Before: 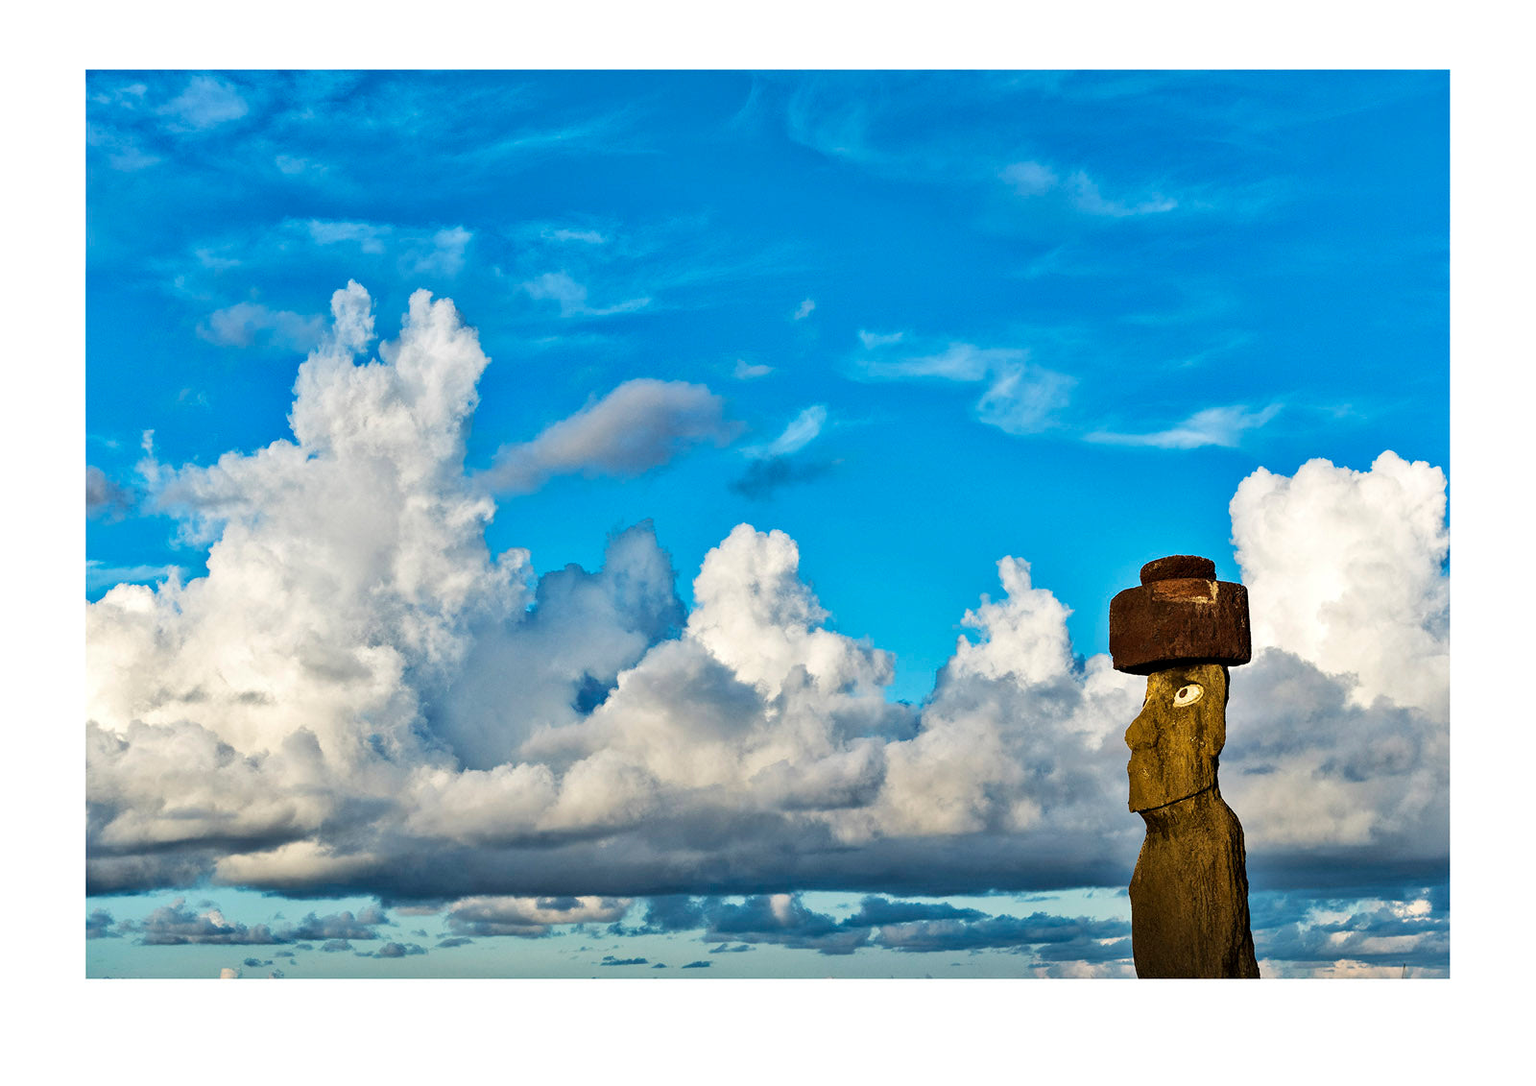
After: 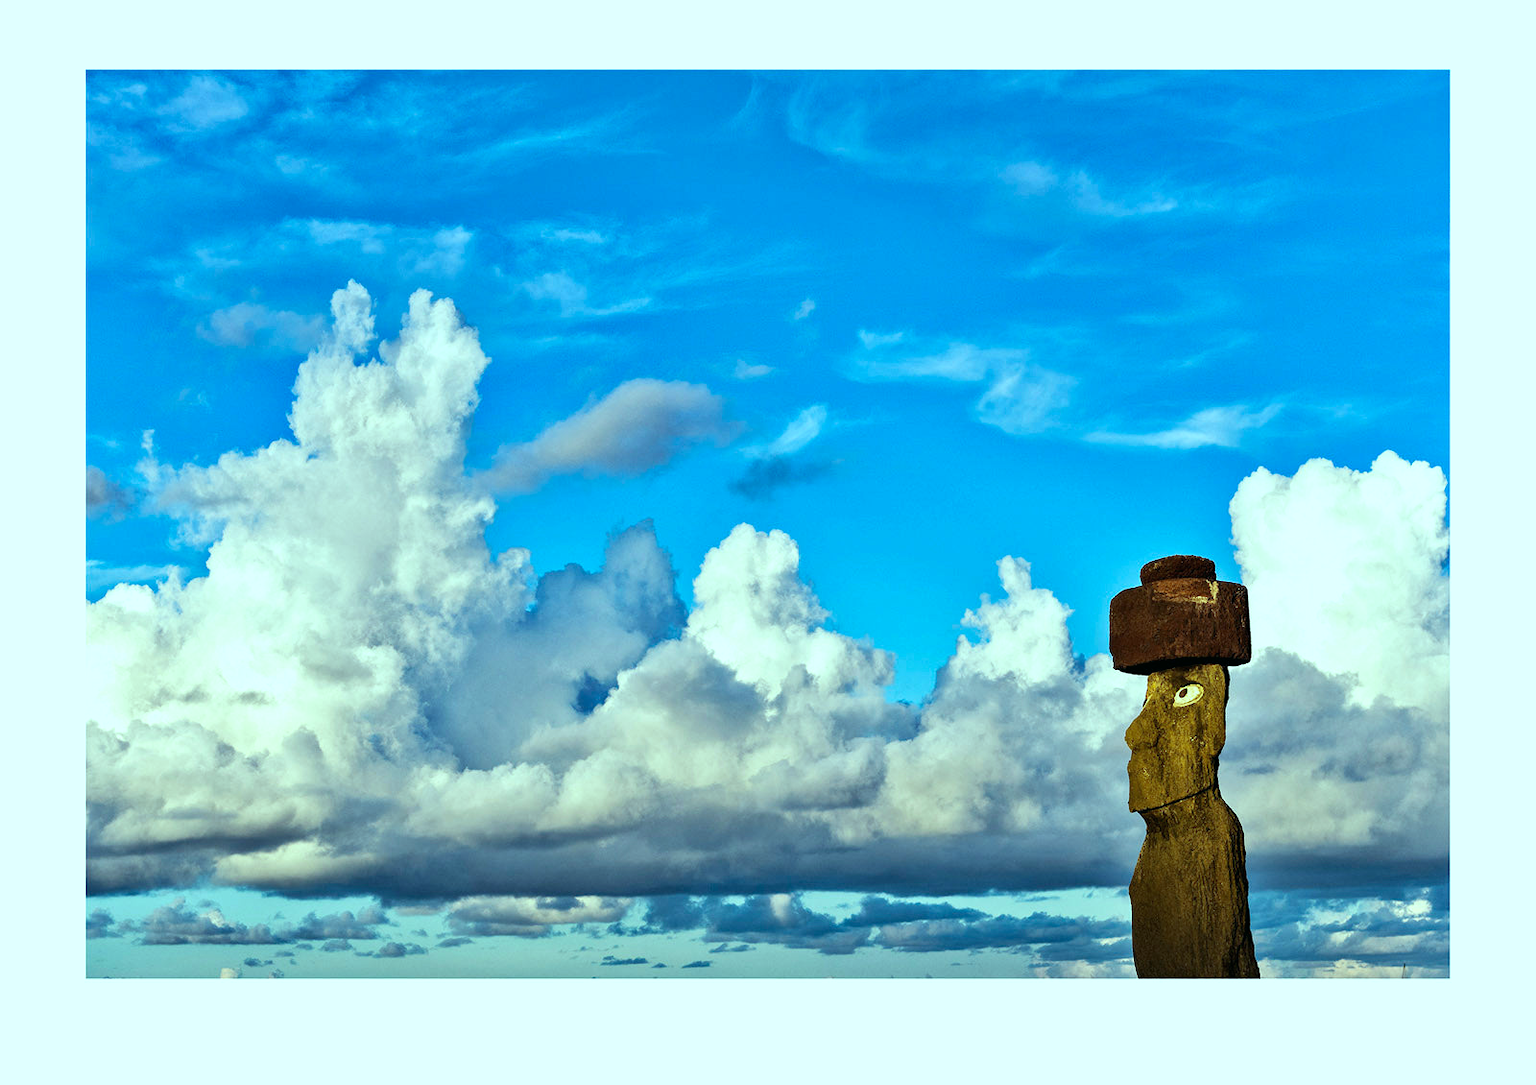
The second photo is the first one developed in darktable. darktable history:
color balance: mode lift, gamma, gain (sRGB), lift [0.997, 0.979, 1.021, 1.011], gamma [1, 1.084, 0.916, 0.998], gain [1, 0.87, 1.13, 1.101], contrast 4.55%, contrast fulcrum 38.24%, output saturation 104.09%
